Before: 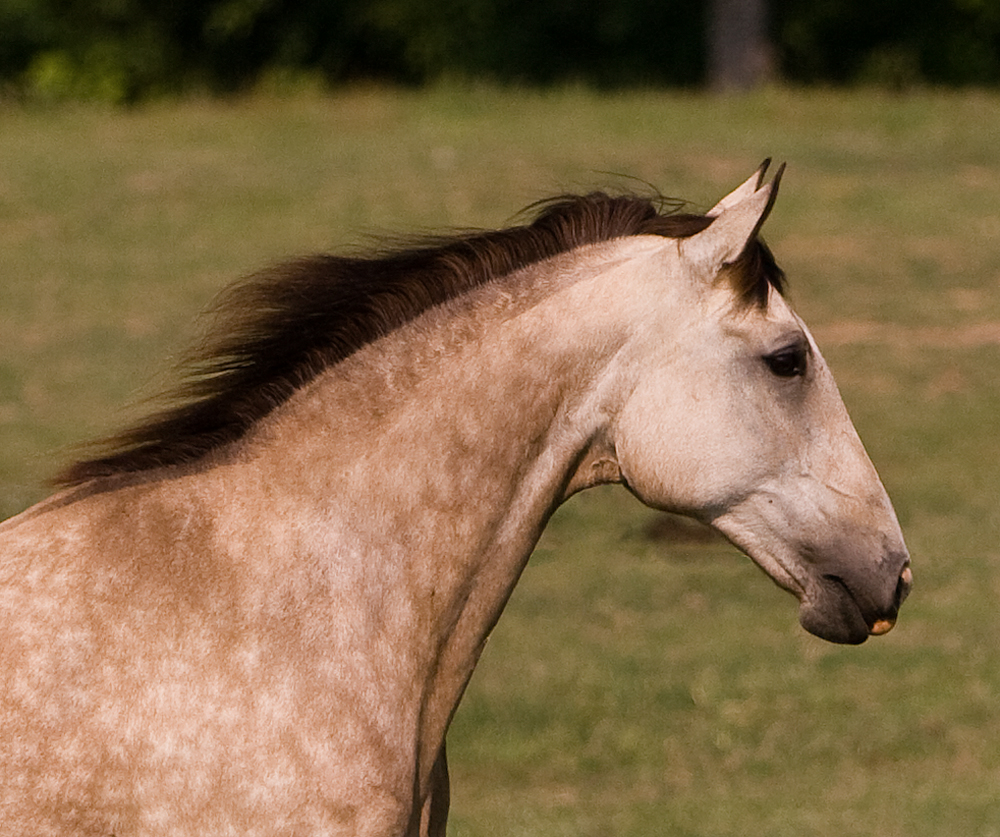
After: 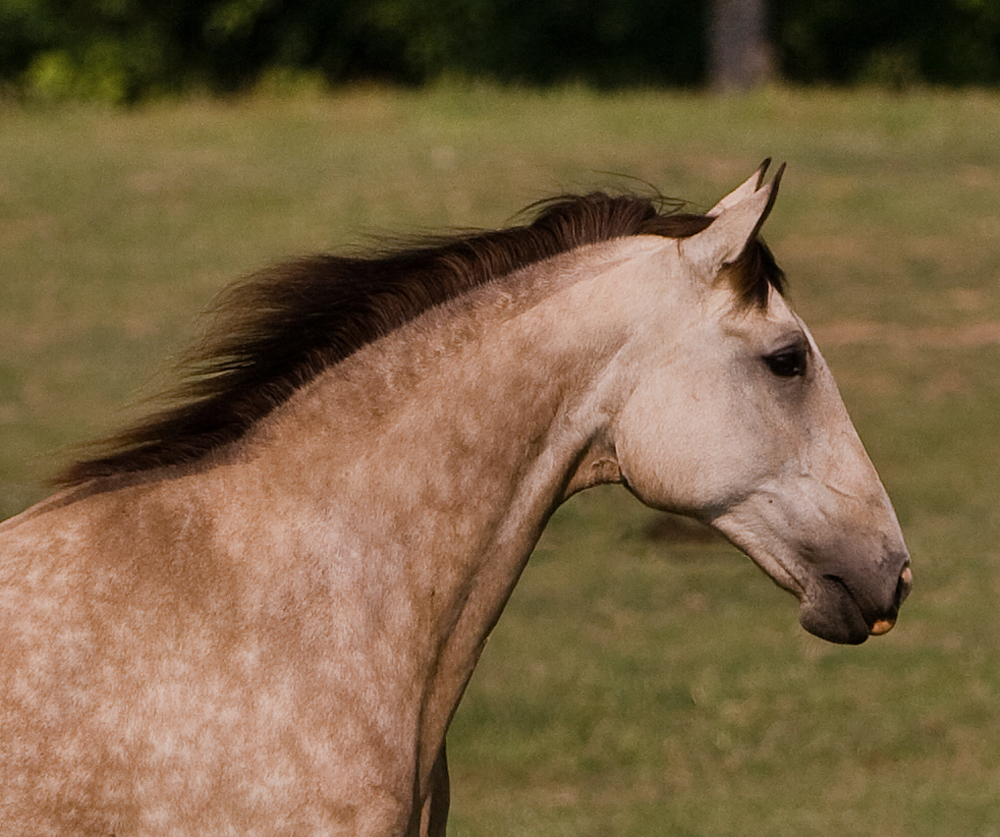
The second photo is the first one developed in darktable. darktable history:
shadows and highlights: low approximation 0.01, soften with gaussian
exposure: exposure -0.36 EV, compensate highlight preservation false
